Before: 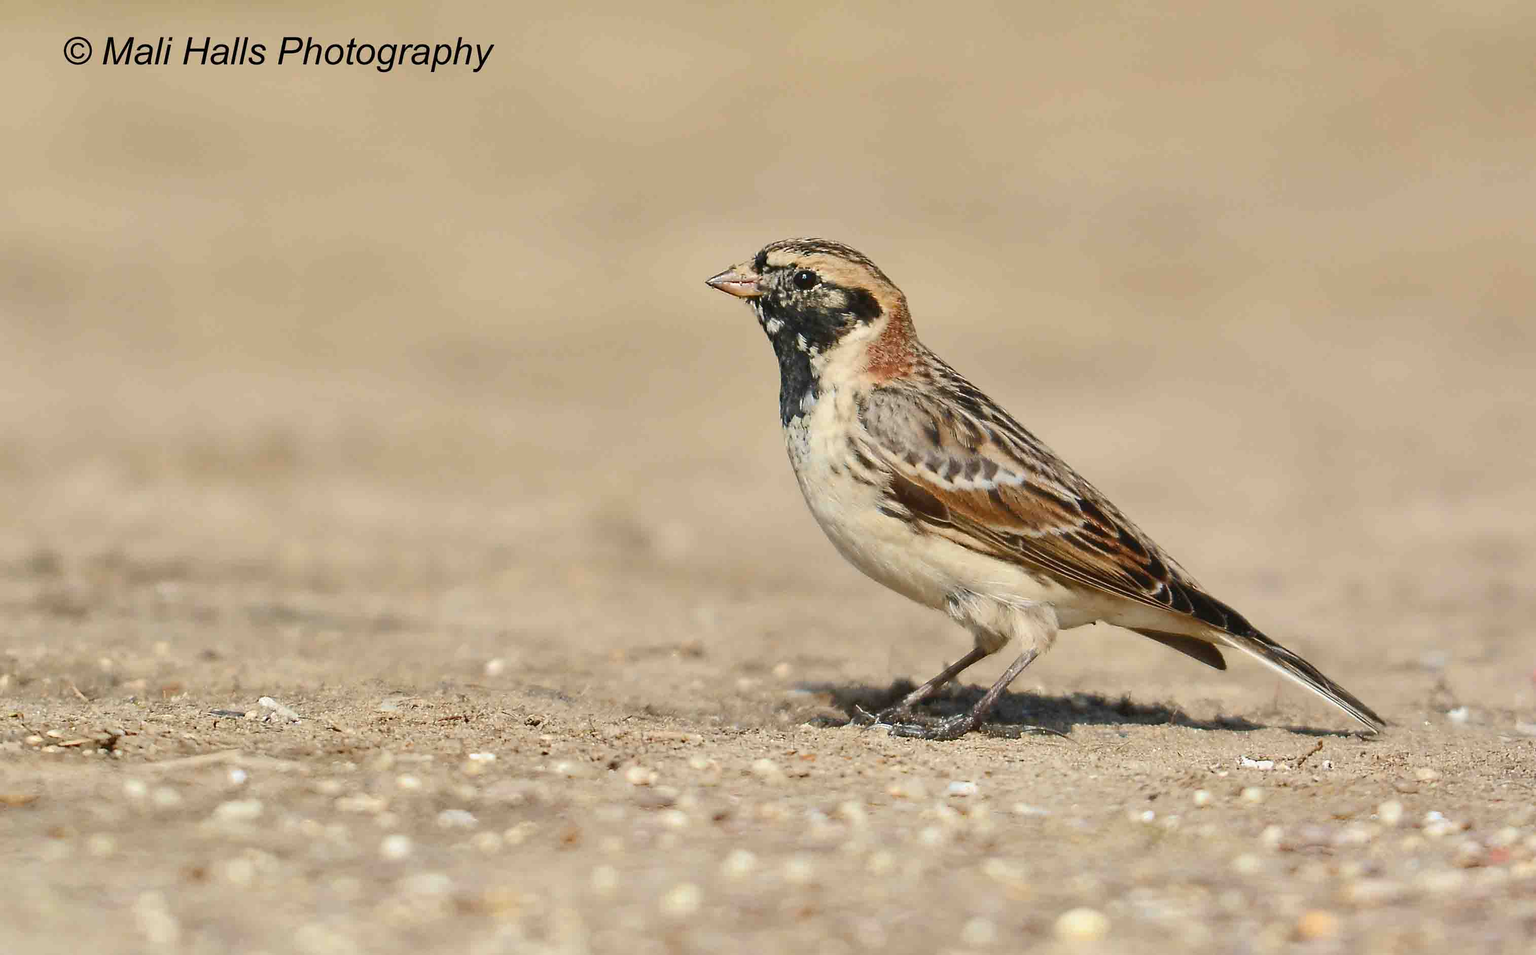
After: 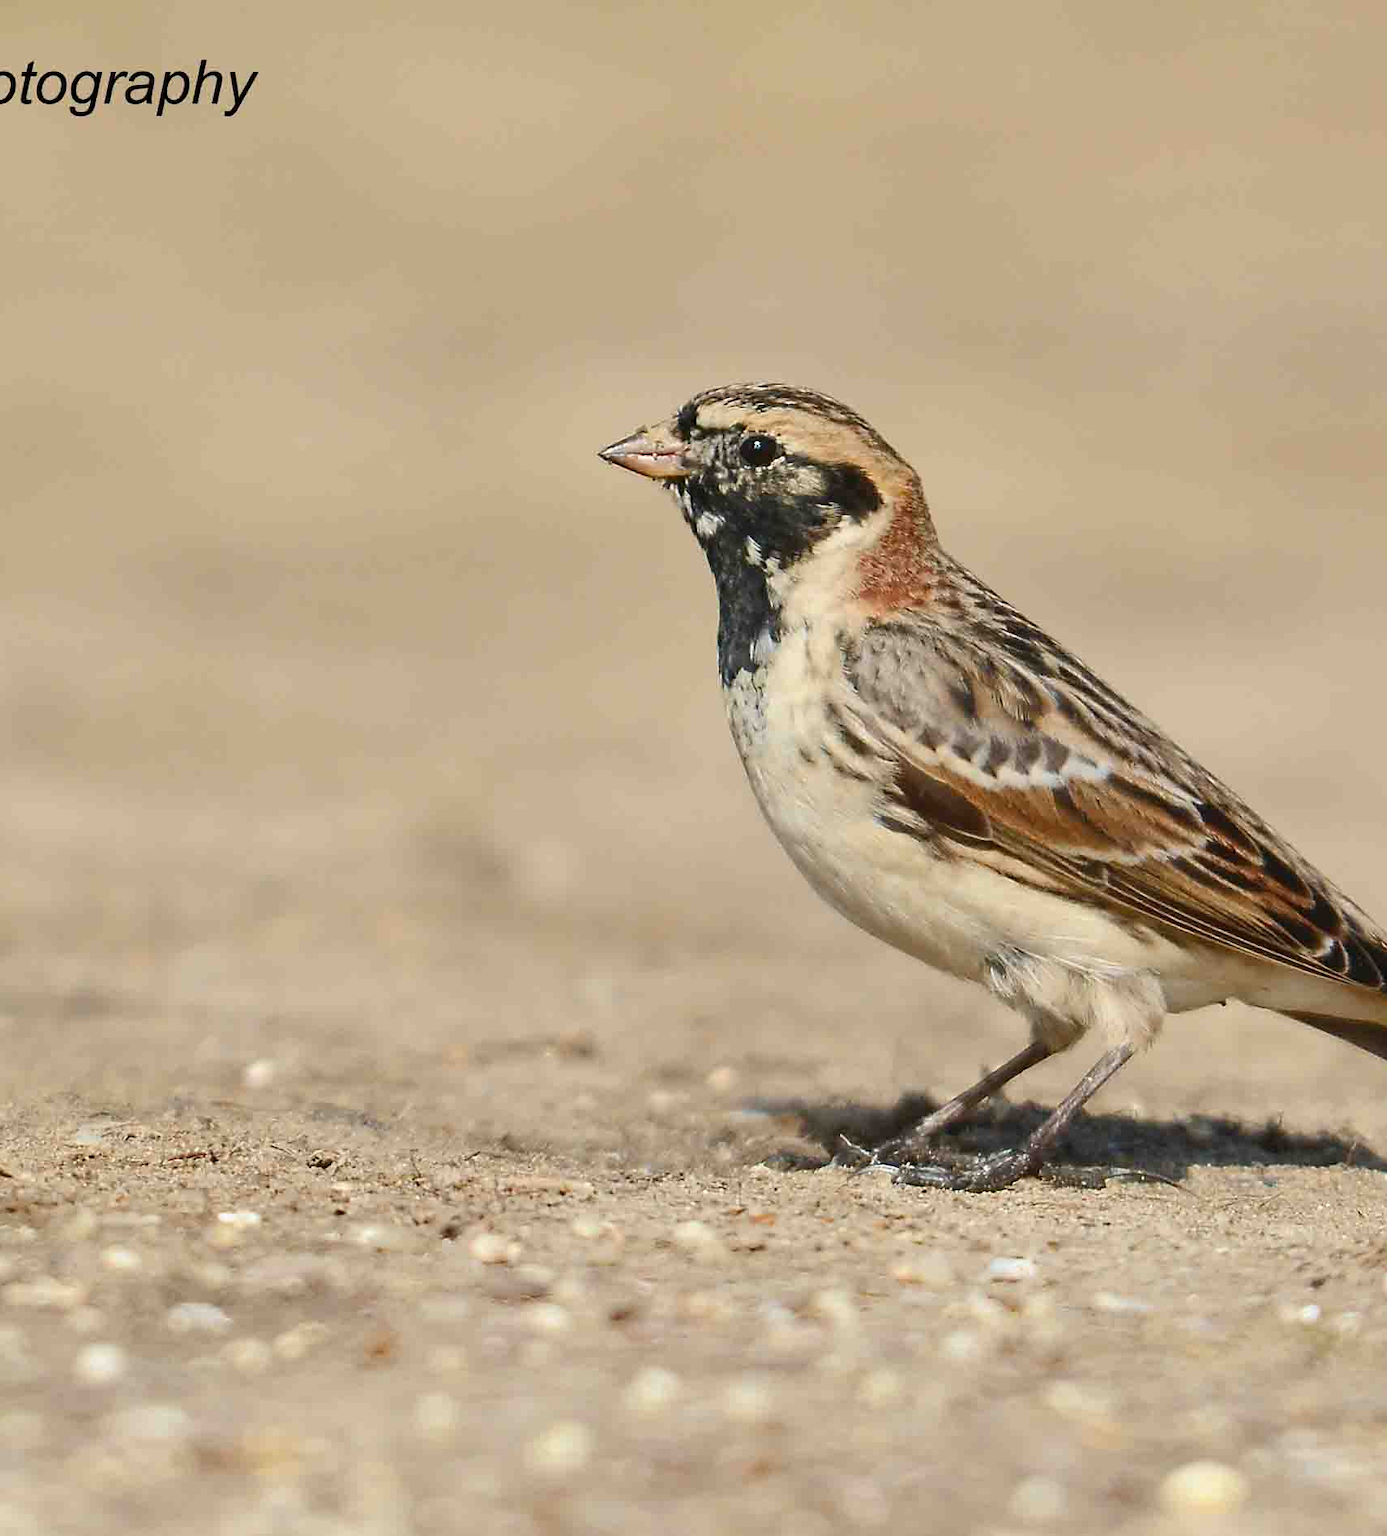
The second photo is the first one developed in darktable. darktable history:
crop: left 21.742%, right 22.093%, bottom 0.011%
